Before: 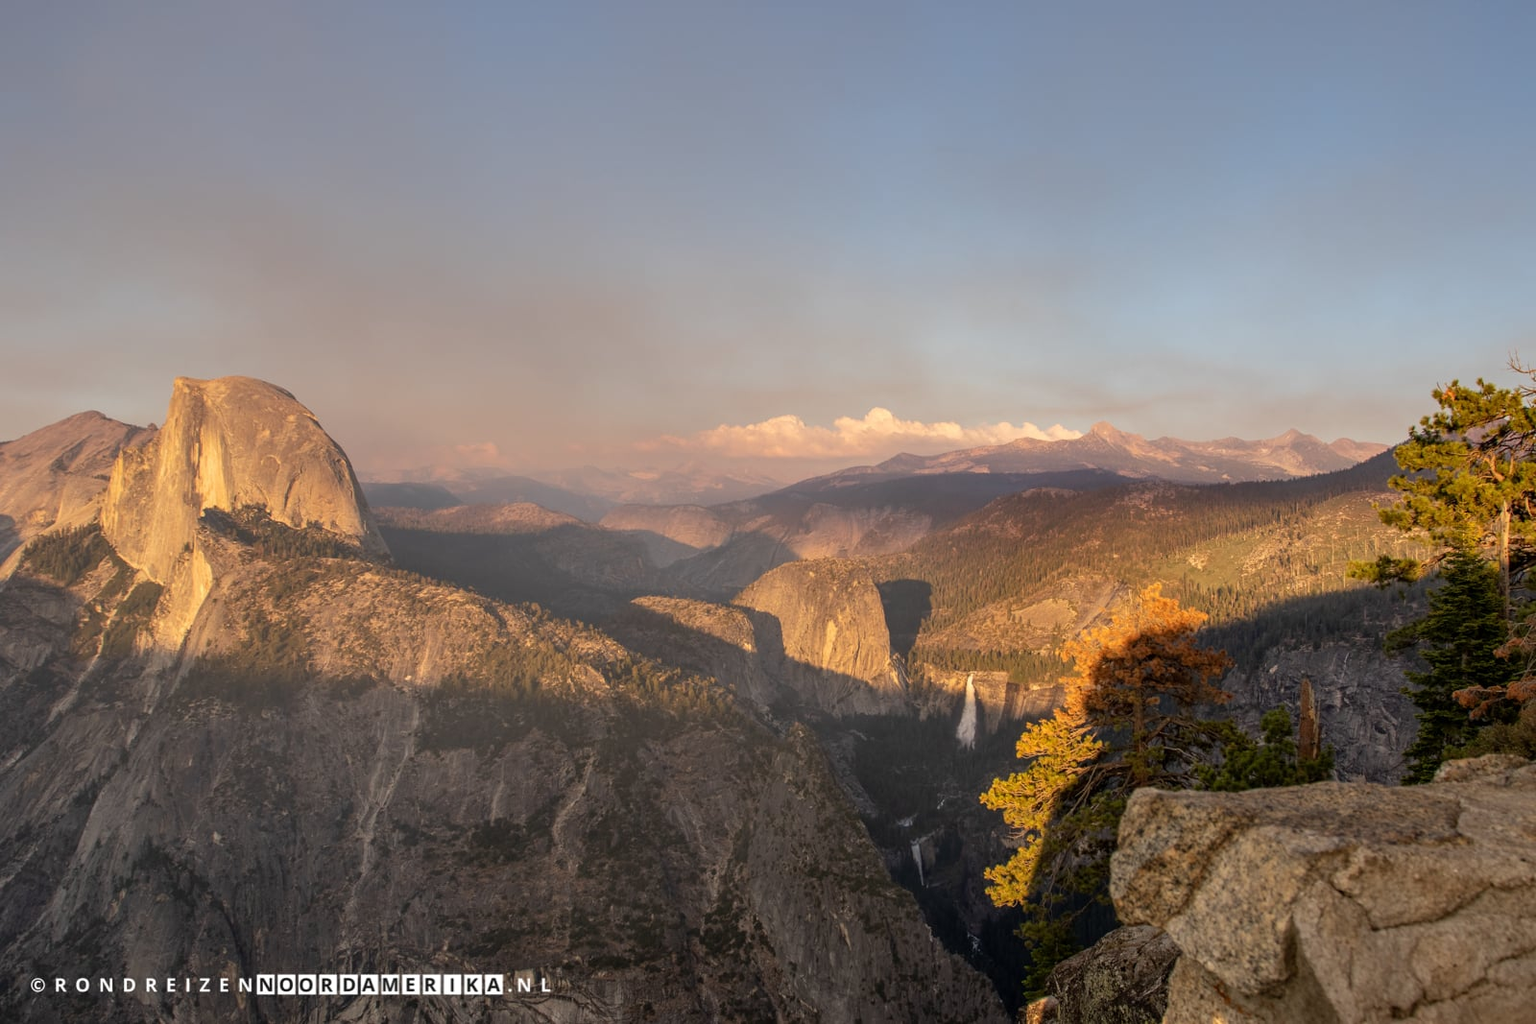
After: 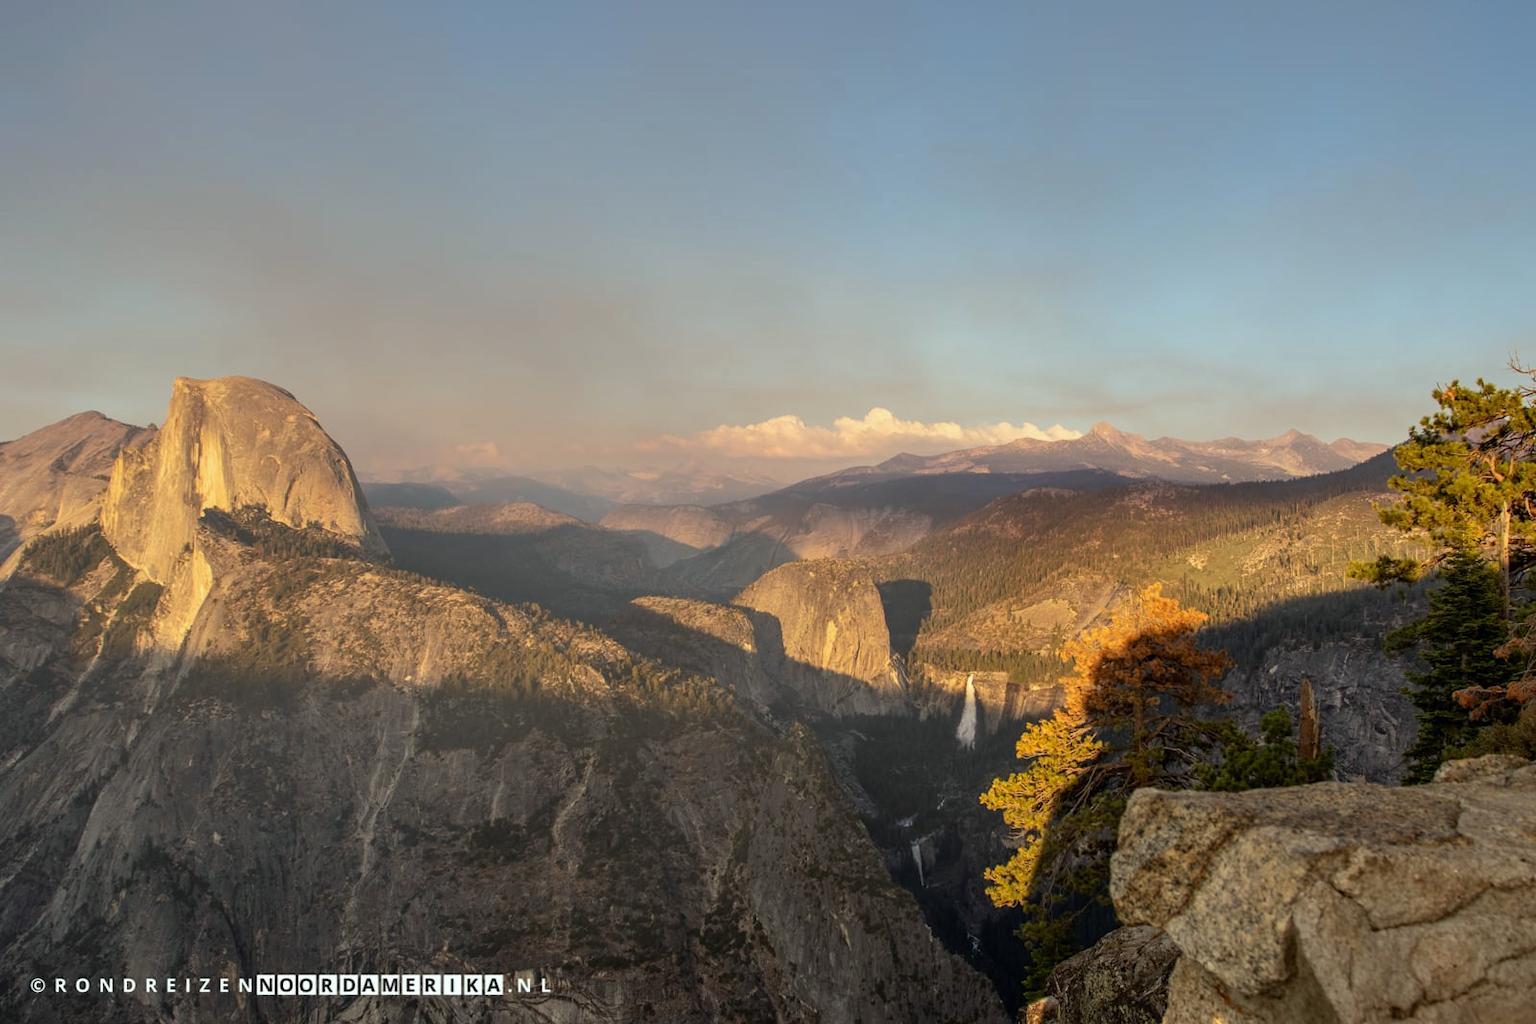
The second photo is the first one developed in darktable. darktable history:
color correction: highlights a* -6.44, highlights b* 0.566
contrast brightness saturation: contrast 0.076, saturation 0.018
